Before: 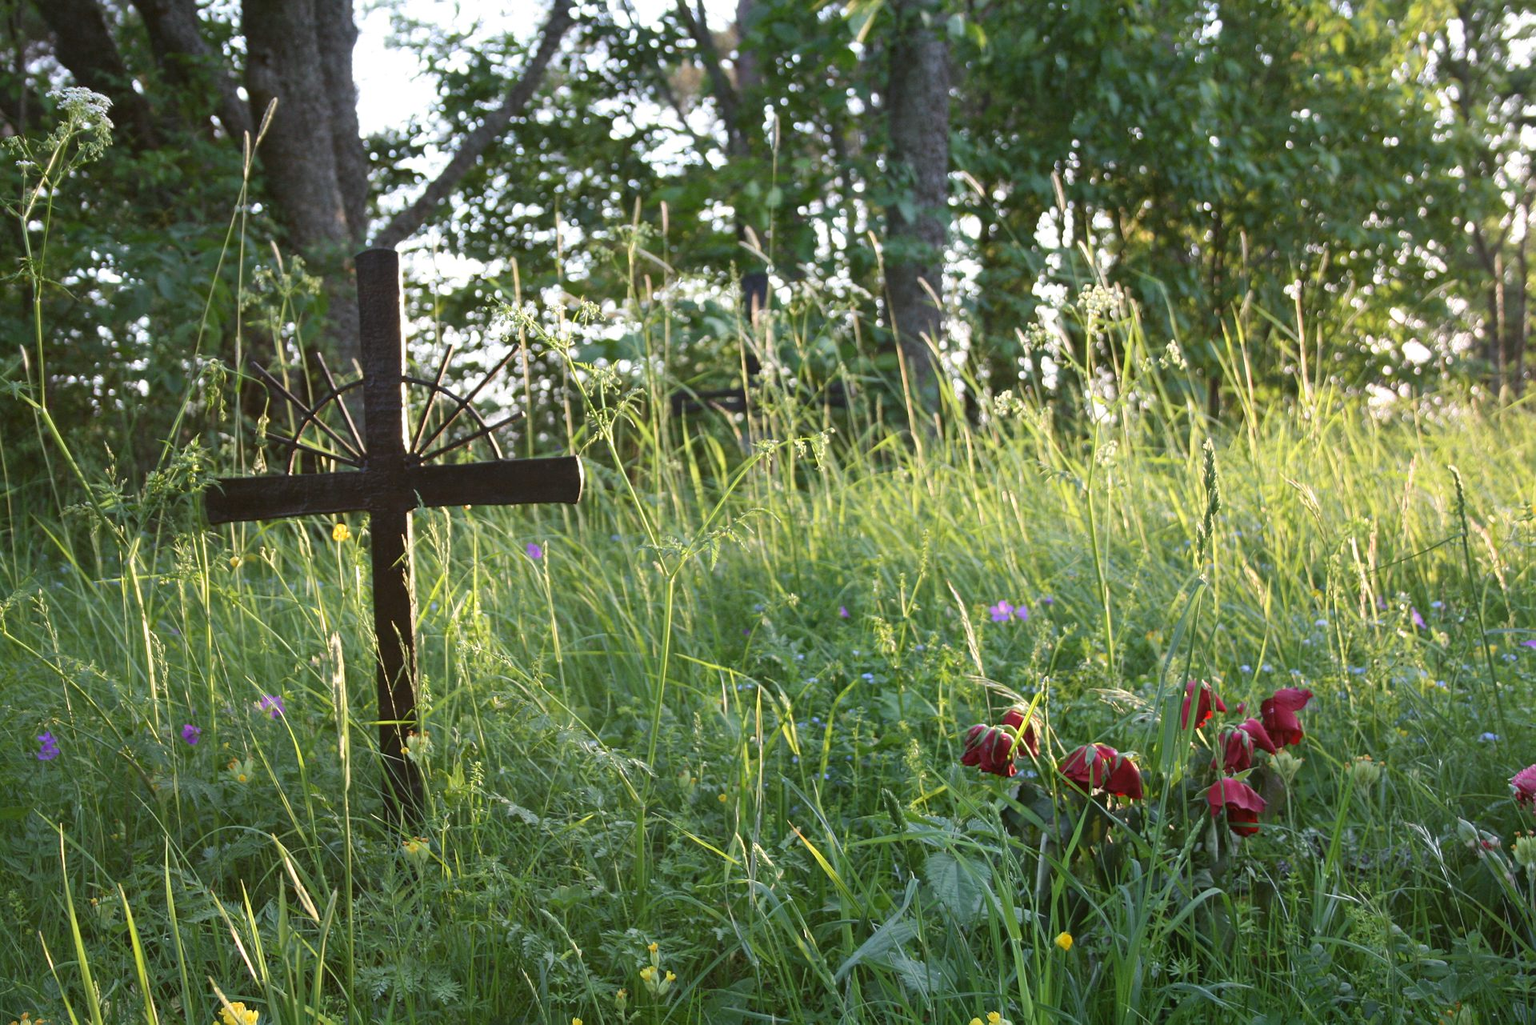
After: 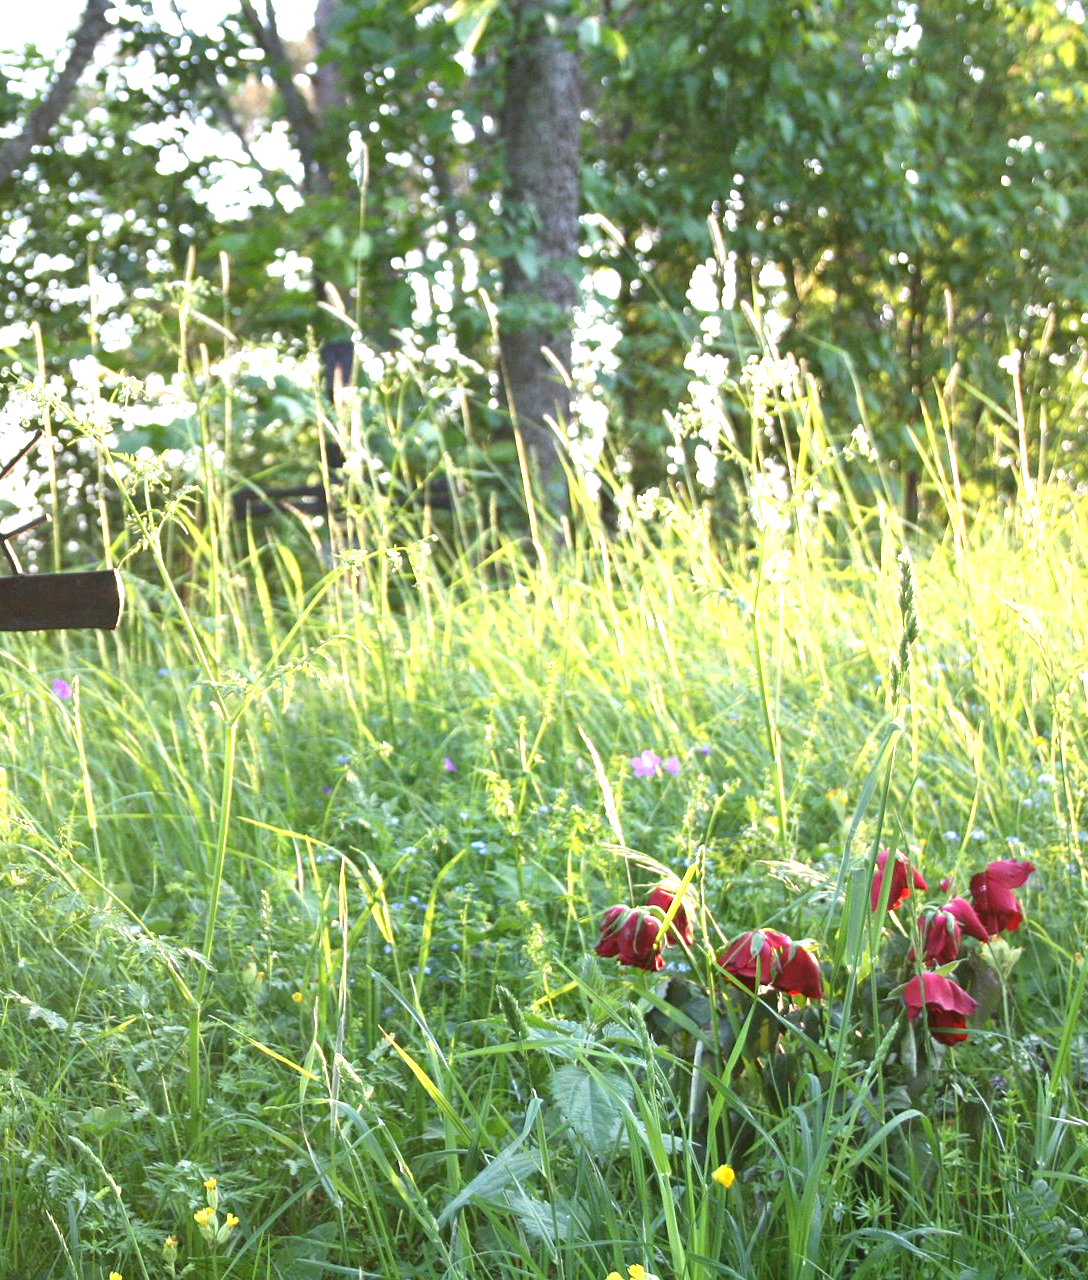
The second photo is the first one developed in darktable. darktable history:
crop: left 31.58%, top 0.01%, right 11.702%
exposure: black level correction 0, exposure 1.199 EV, compensate highlight preservation false
